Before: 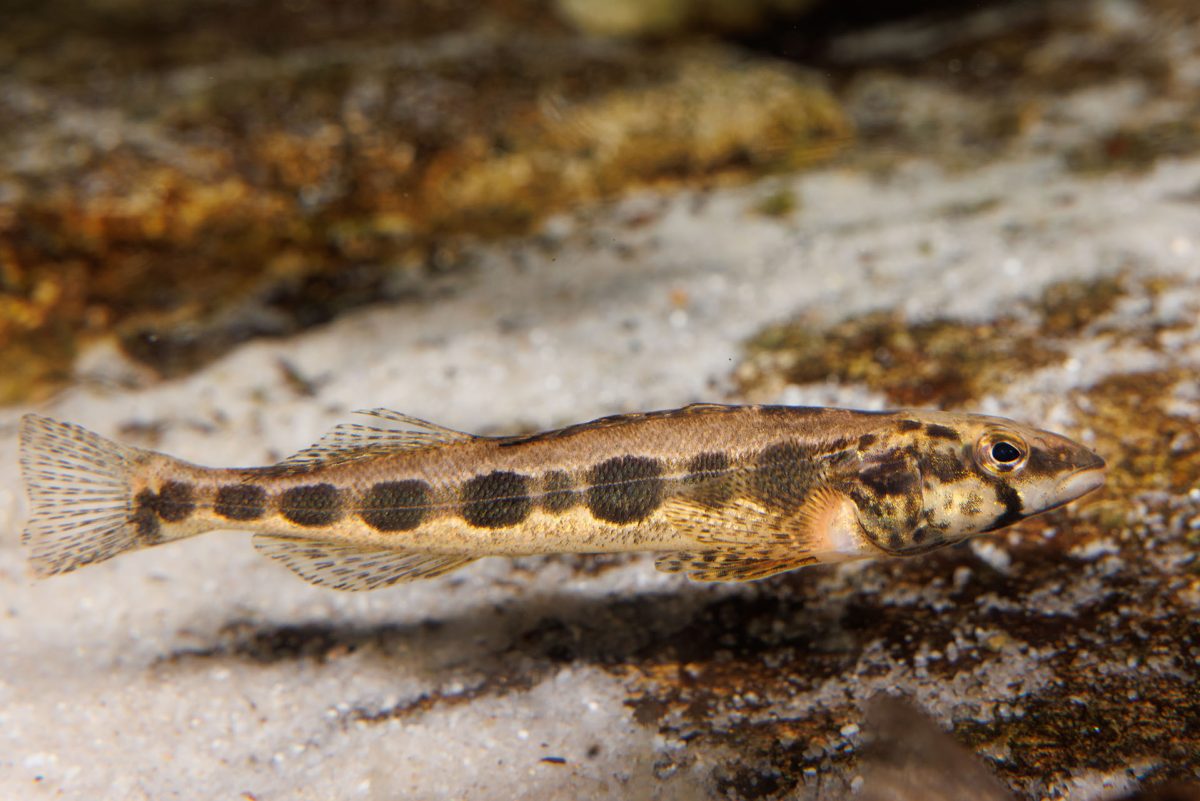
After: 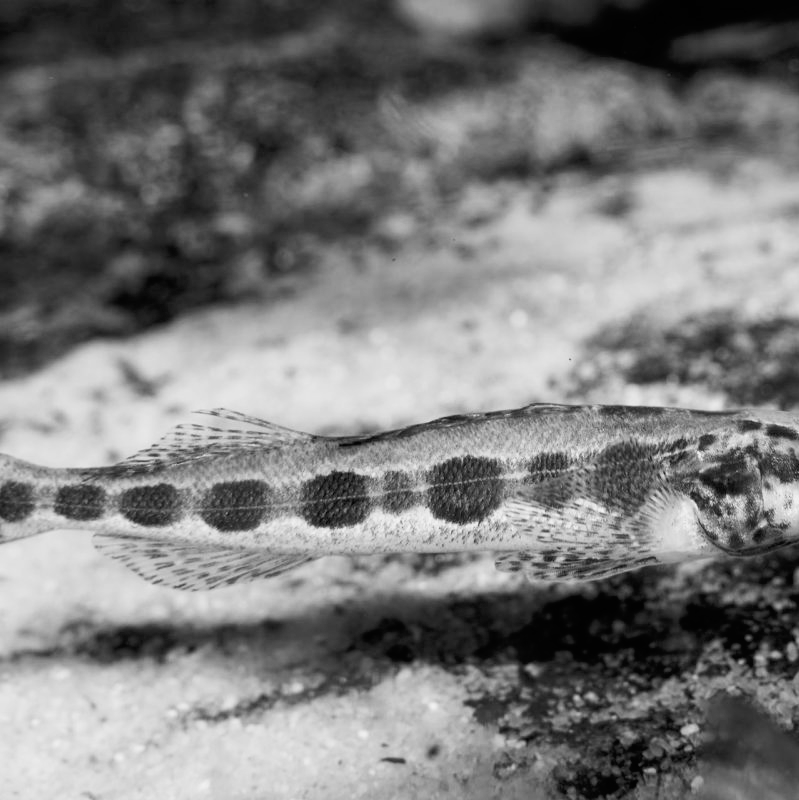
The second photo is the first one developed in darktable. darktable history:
monochrome: on, module defaults
crop and rotate: left 13.342%, right 19.991%
contrast brightness saturation: contrast 0.07, brightness 0.08, saturation 0.18
tone curve: curves: ch0 [(0, 0) (0.118, 0.034) (0.182, 0.124) (0.265, 0.214) (0.504, 0.508) (0.783, 0.825) (1, 1)], color space Lab, linked channels, preserve colors none
